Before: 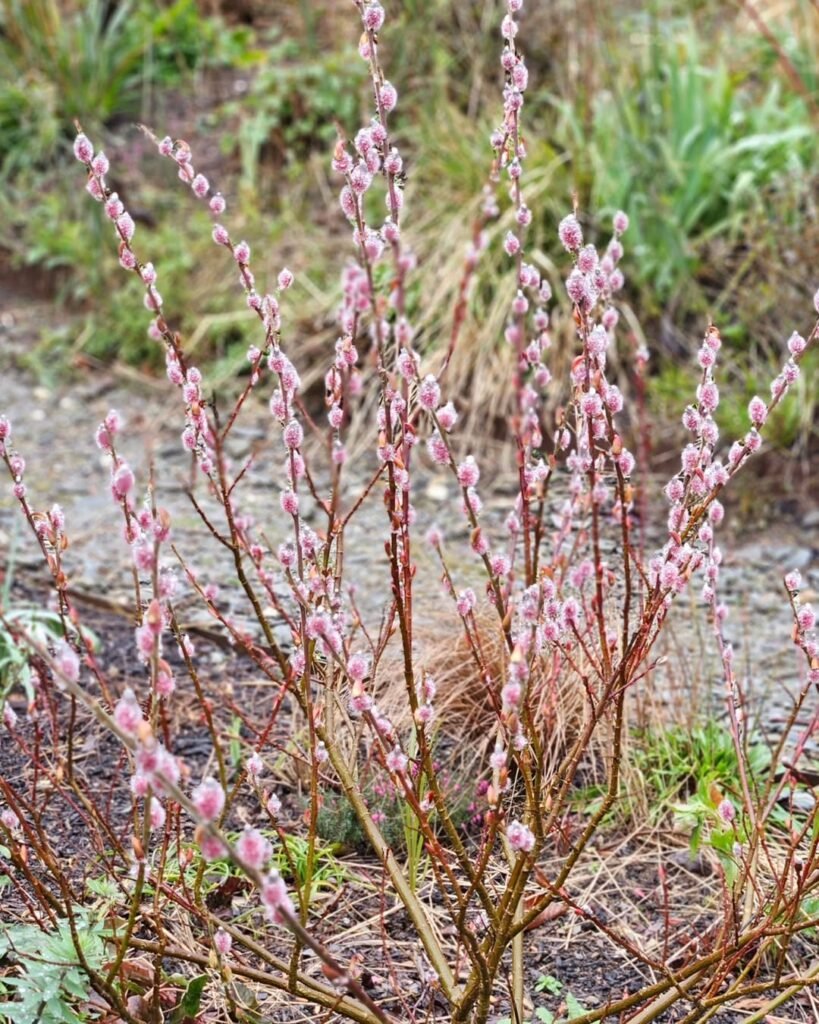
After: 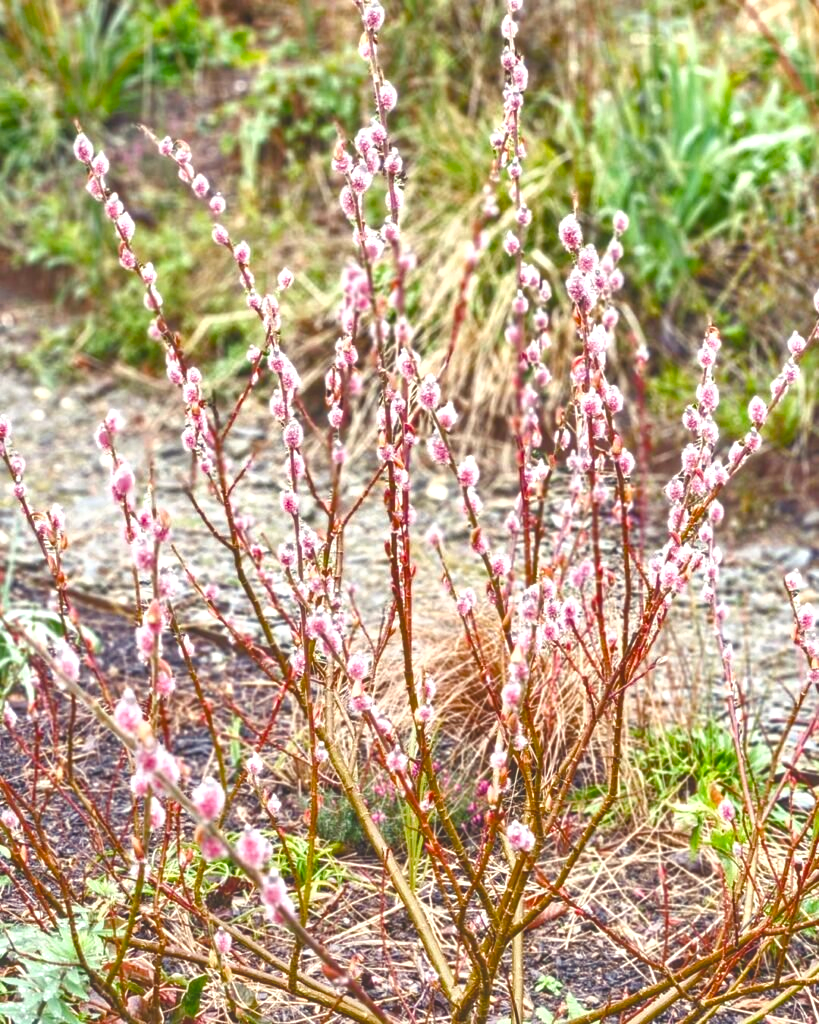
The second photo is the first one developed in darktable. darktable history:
color balance rgb: highlights gain › luminance 5.94%, highlights gain › chroma 2.595%, highlights gain › hue 87.1°, global offset › luminance 0.769%, perceptual saturation grading › global saturation 25.061%, perceptual saturation grading › highlights -50.493%, perceptual saturation grading › shadows 30.652%, perceptual brilliance grading › global brilliance 18.049%, global vibrance 20%
local contrast: highlights 45%, shadows 4%, detail 100%
shadows and highlights: radius 134.72, soften with gaussian
